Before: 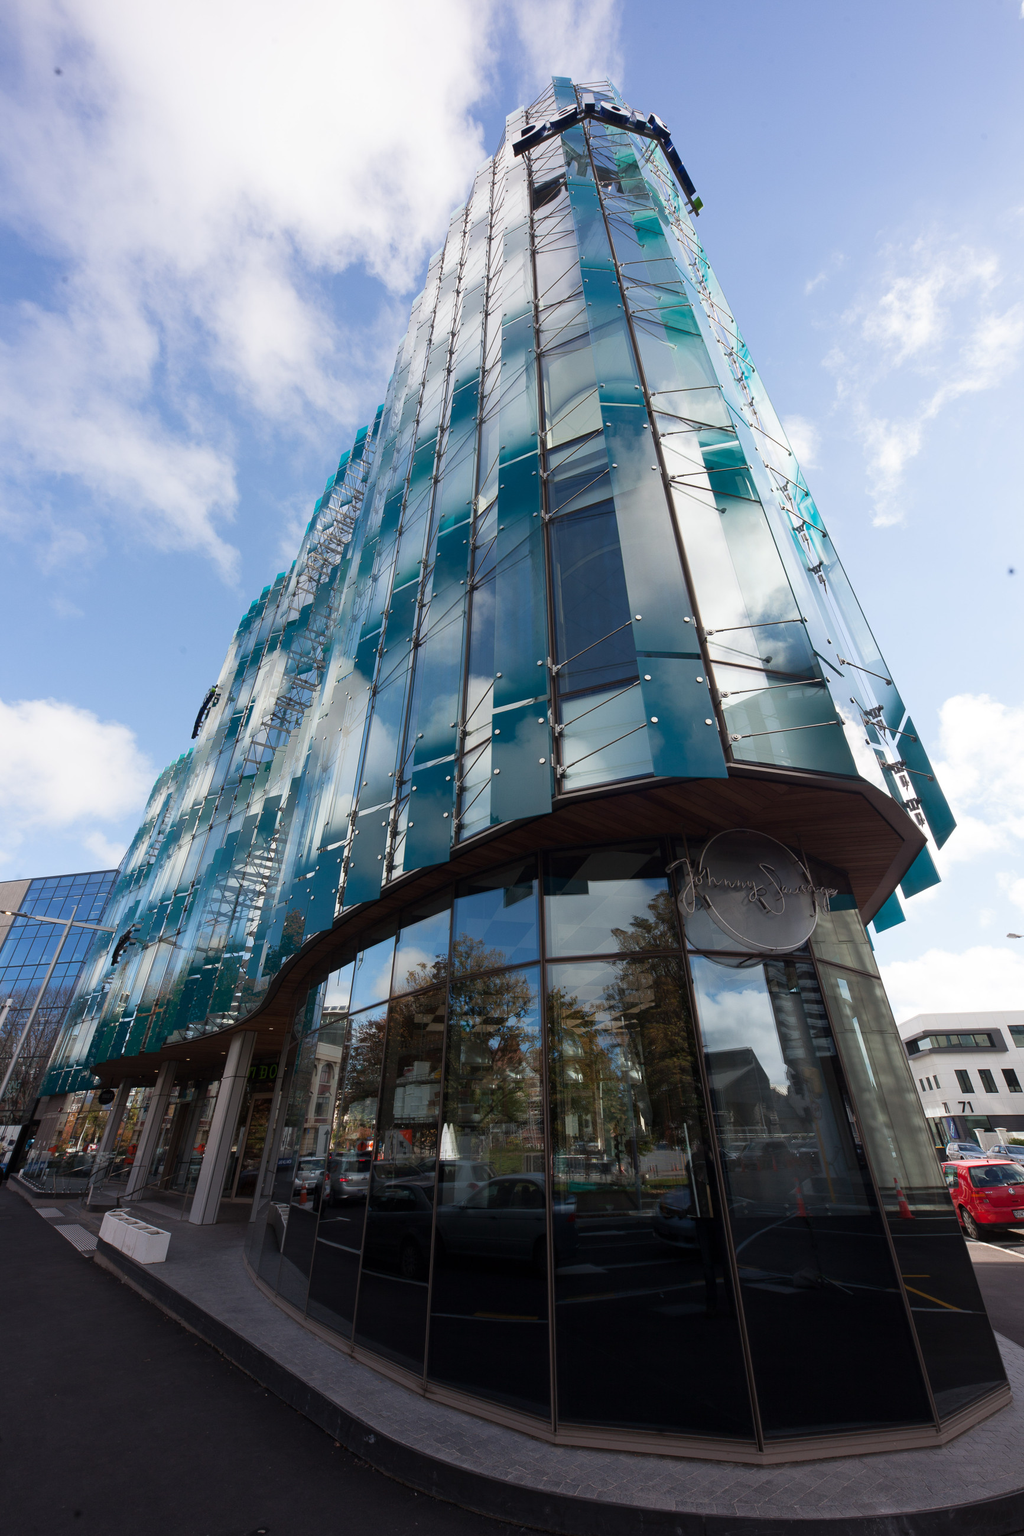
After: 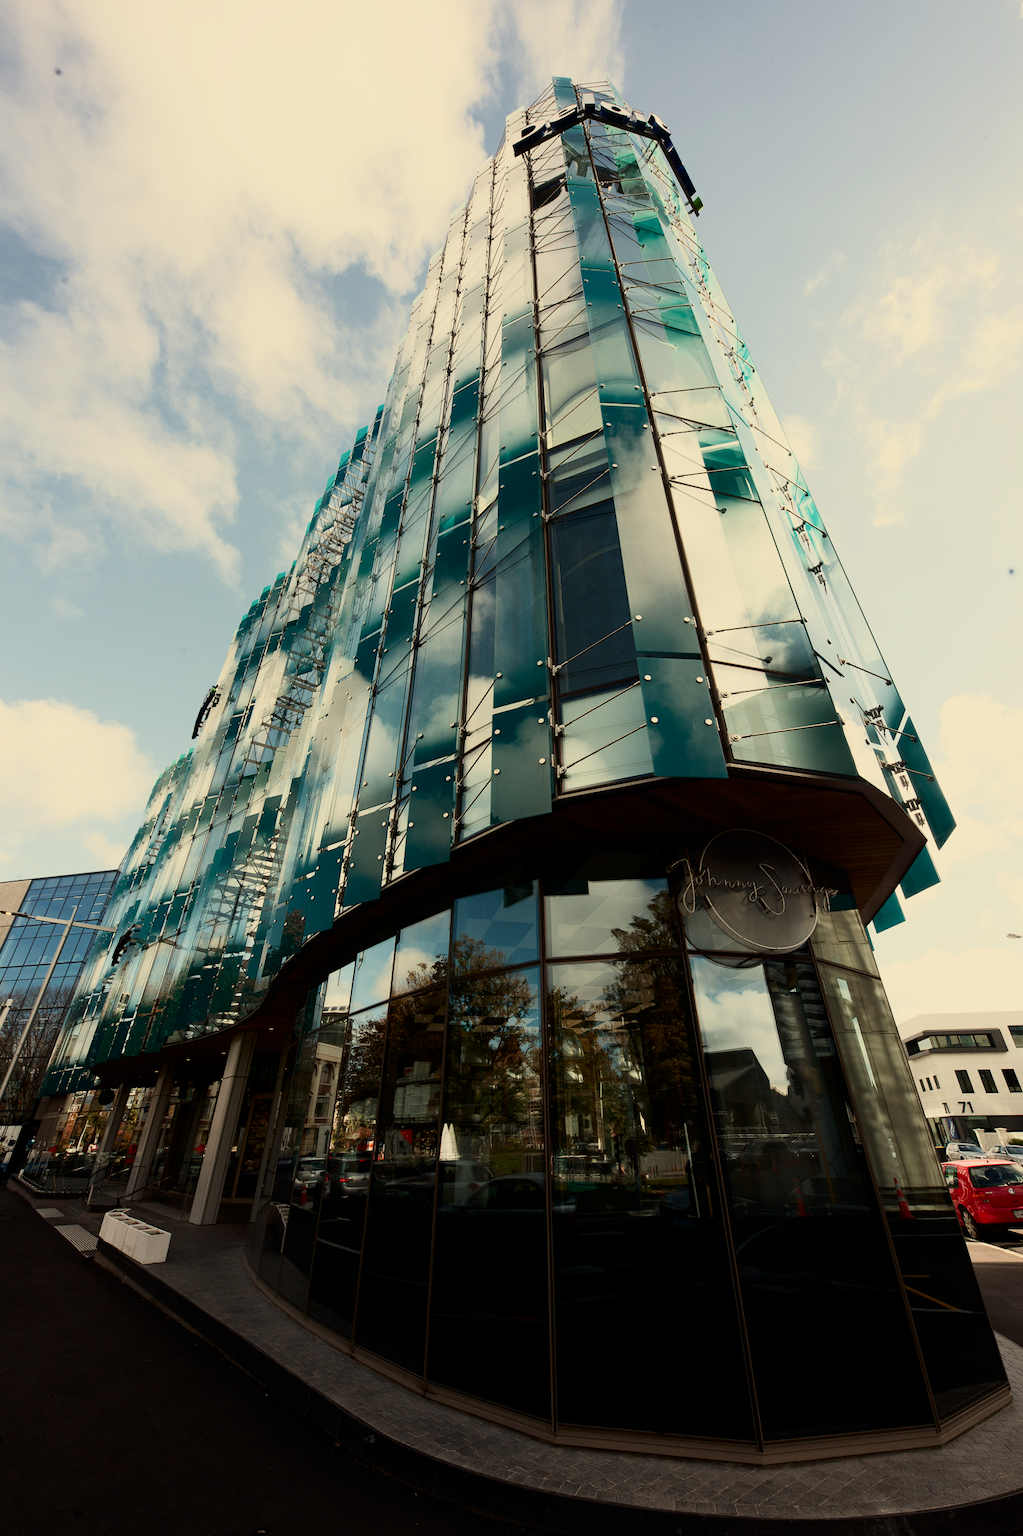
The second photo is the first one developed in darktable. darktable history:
white balance: red 1.08, blue 0.791
contrast brightness saturation: contrast 0.28
filmic rgb: black relative exposure -7.65 EV, white relative exposure 4.56 EV, hardness 3.61
